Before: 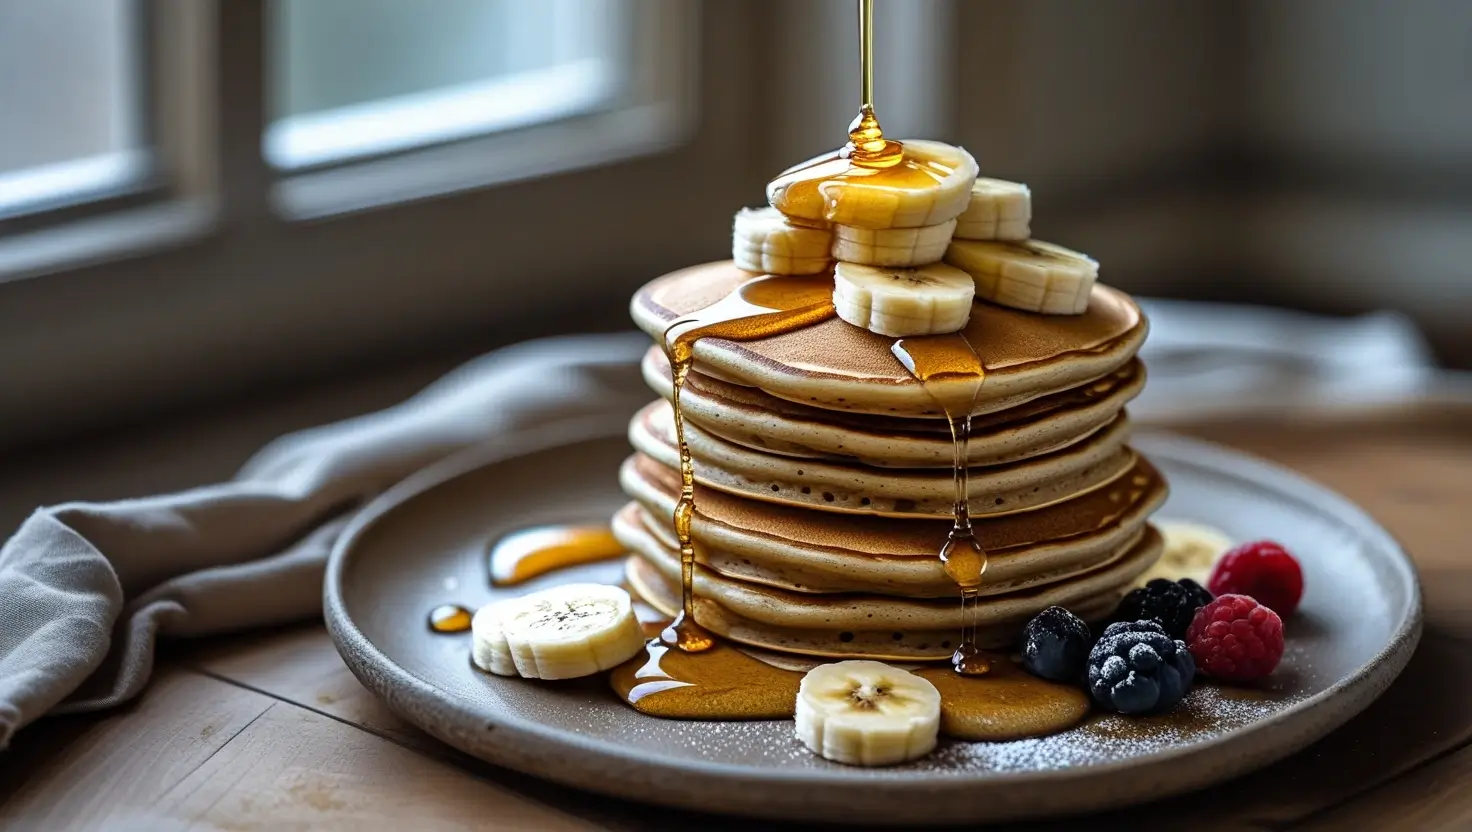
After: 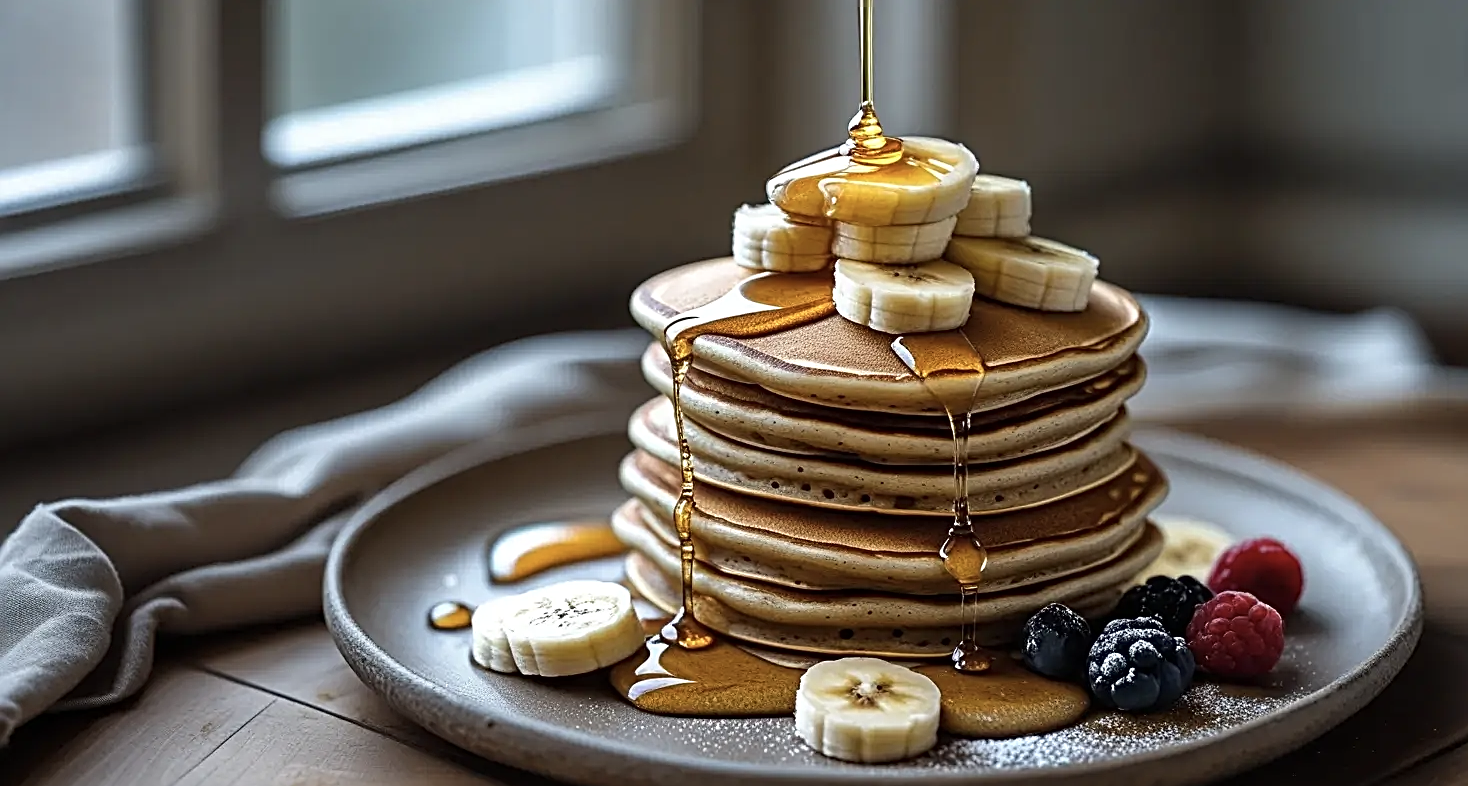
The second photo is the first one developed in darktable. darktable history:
sharpen: radius 2.61, amount 0.683
contrast brightness saturation: saturation -0.164
crop: top 0.388%, right 0.263%, bottom 5.064%
tone equalizer: edges refinement/feathering 500, mask exposure compensation -1.24 EV, preserve details no
